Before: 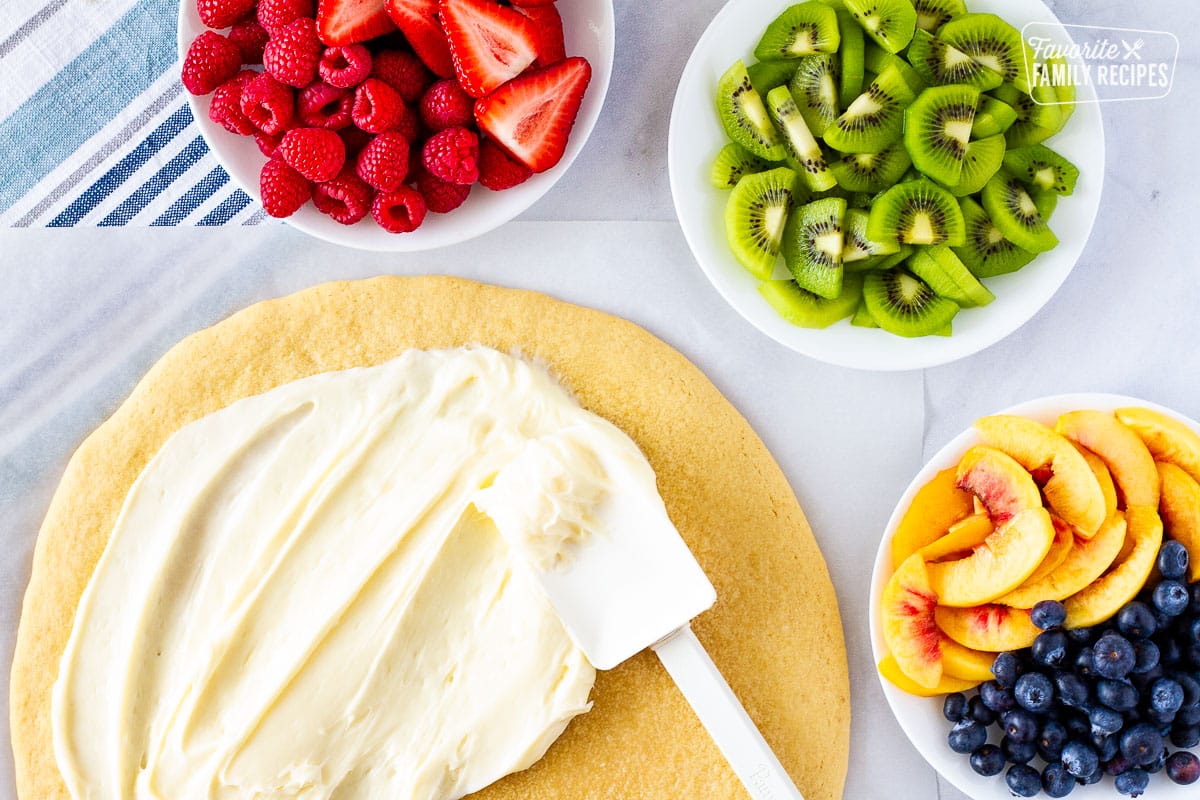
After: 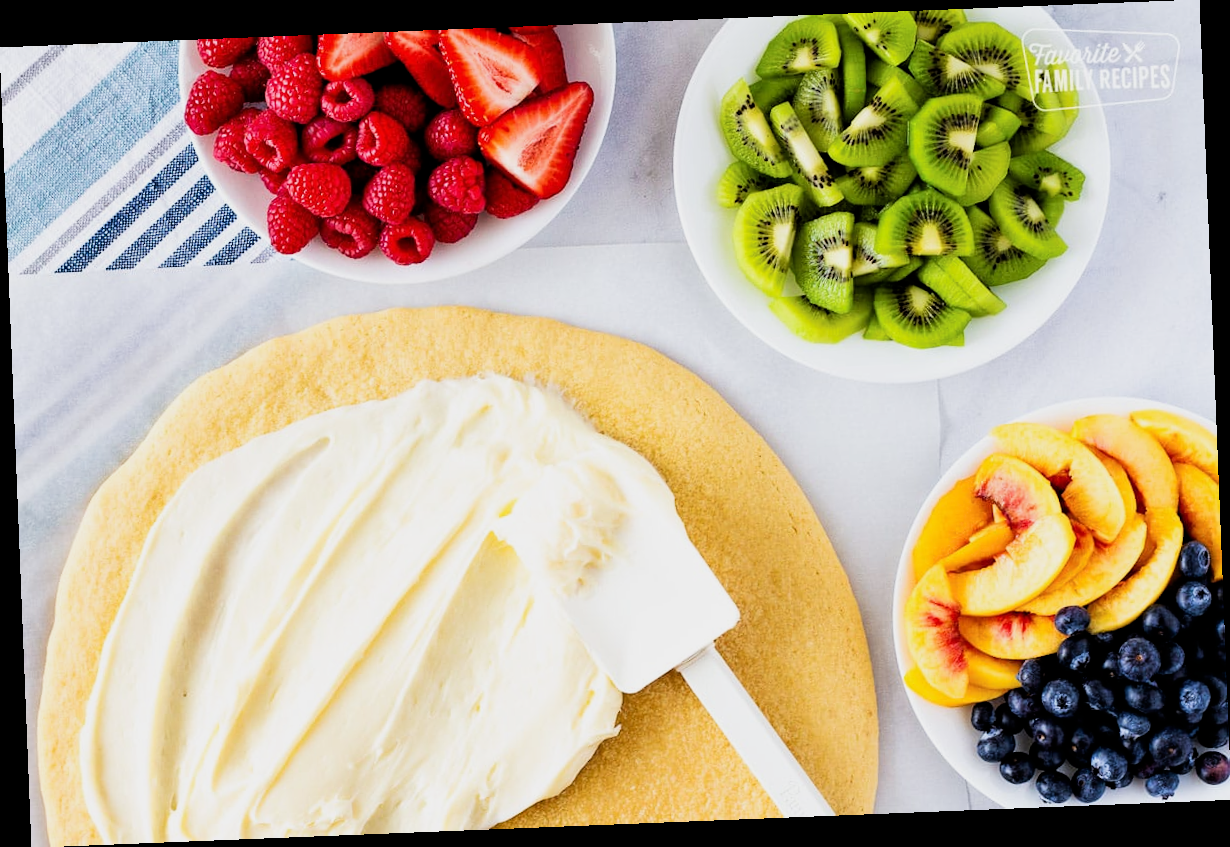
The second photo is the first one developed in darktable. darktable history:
filmic rgb: black relative exposure -5 EV, white relative exposure 3.2 EV, hardness 3.42, contrast 1.2, highlights saturation mix -50%
rotate and perspective: rotation -2.29°, automatic cropping off
